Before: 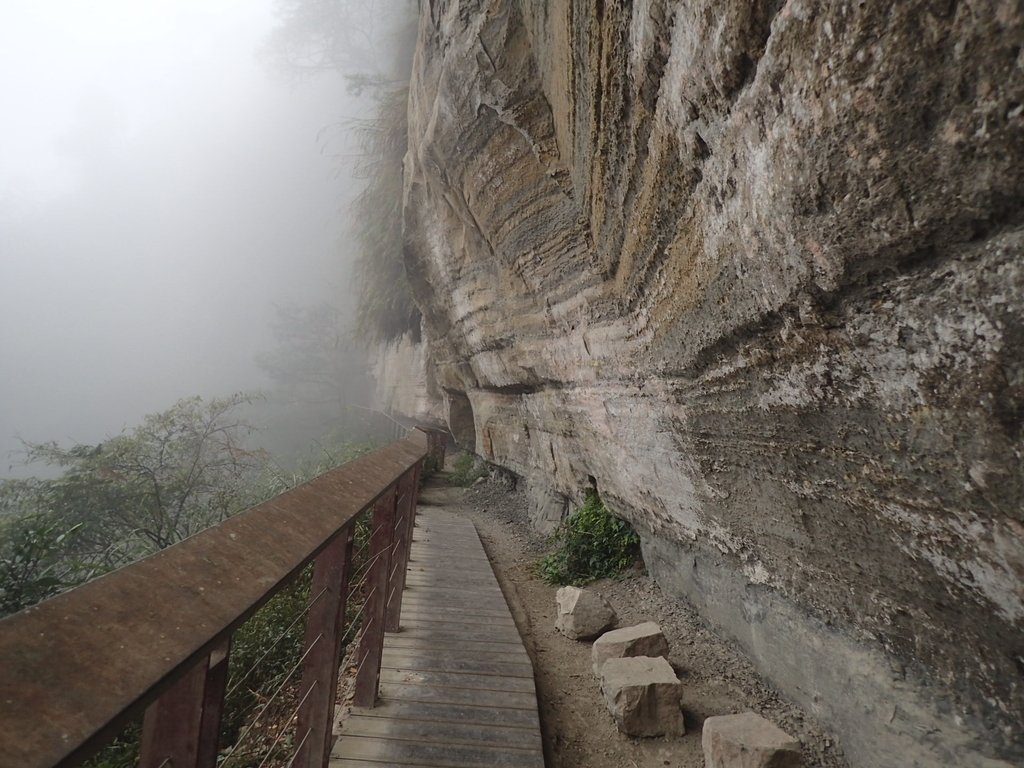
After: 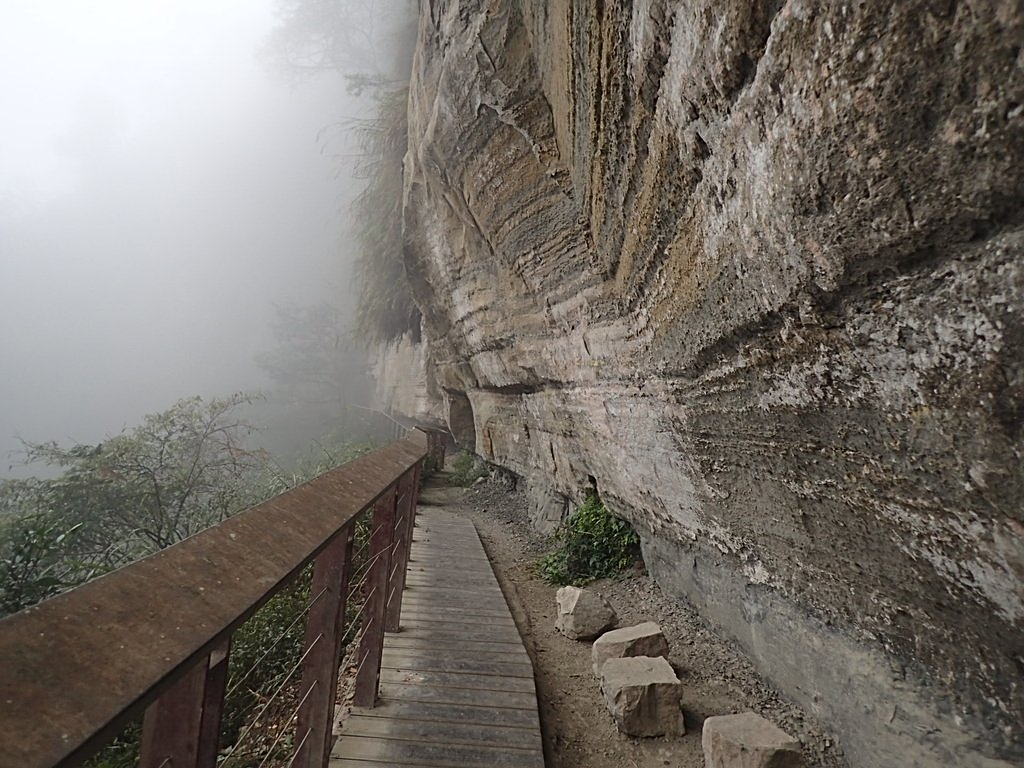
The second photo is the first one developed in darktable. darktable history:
sharpen: radius 2.725
